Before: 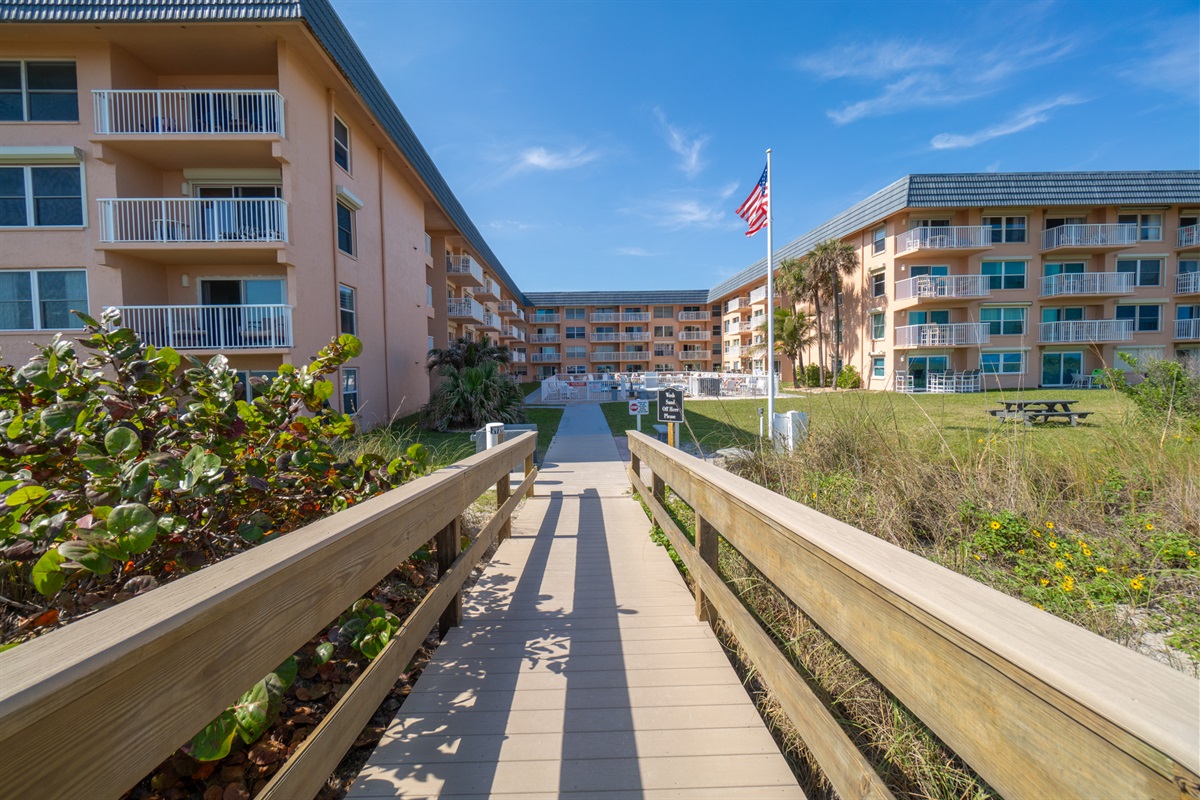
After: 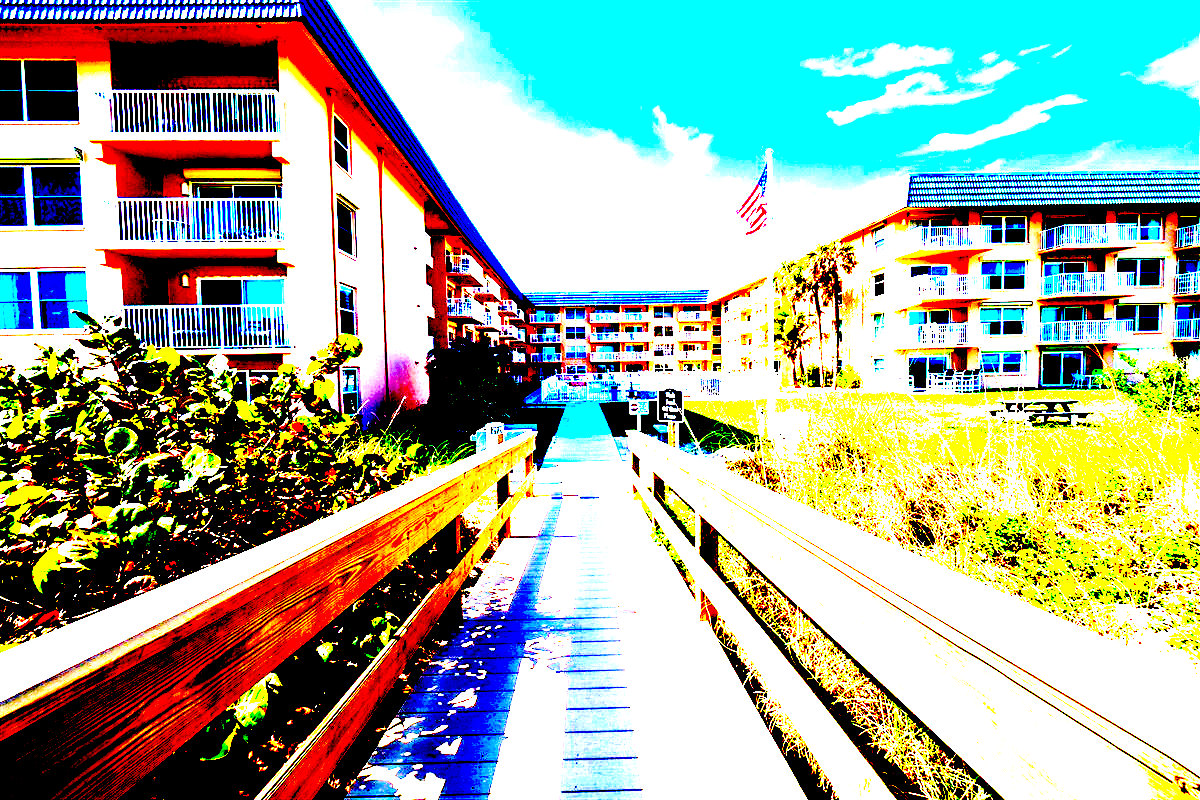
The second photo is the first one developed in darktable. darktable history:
exposure: black level correction 0.099, exposure 2.984 EV, compensate highlight preservation false
